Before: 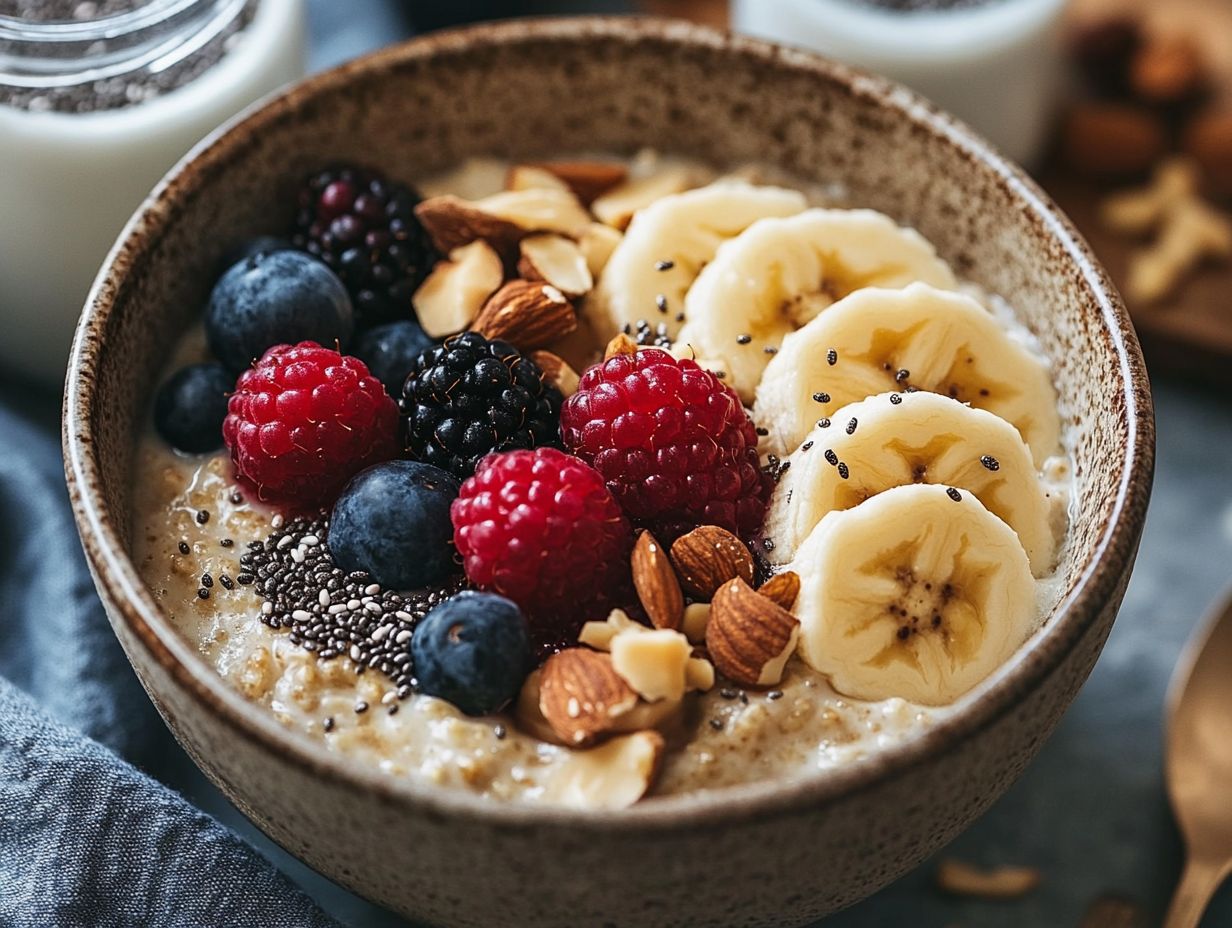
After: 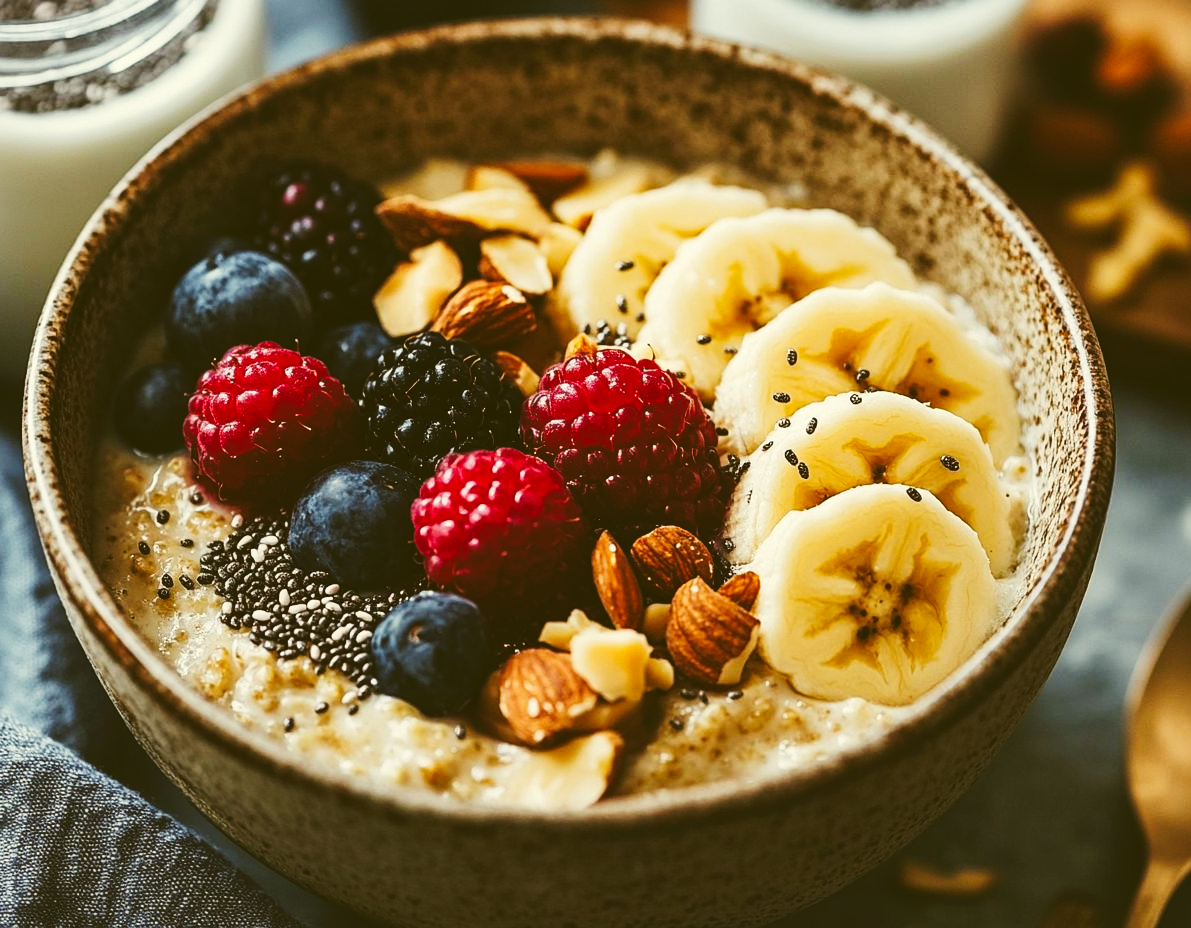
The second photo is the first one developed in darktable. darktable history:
crop and rotate: left 3.305%
tone curve: curves: ch0 [(0, 0) (0.003, 0.117) (0.011, 0.118) (0.025, 0.123) (0.044, 0.13) (0.069, 0.137) (0.1, 0.149) (0.136, 0.157) (0.177, 0.184) (0.224, 0.217) (0.277, 0.257) (0.335, 0.324) (0.399, 0.406) (0.468, 0.511) (0.543, 0.609) (0.623, 0.712) (0.709, 0.8) (0.801, 0.877) (0.898, 0.938) (1, 1)], preserve colors none
color correction: highlights a* -1.61, highlights b* 10.07, shadows a* 0.459, shadows b* 19.57
